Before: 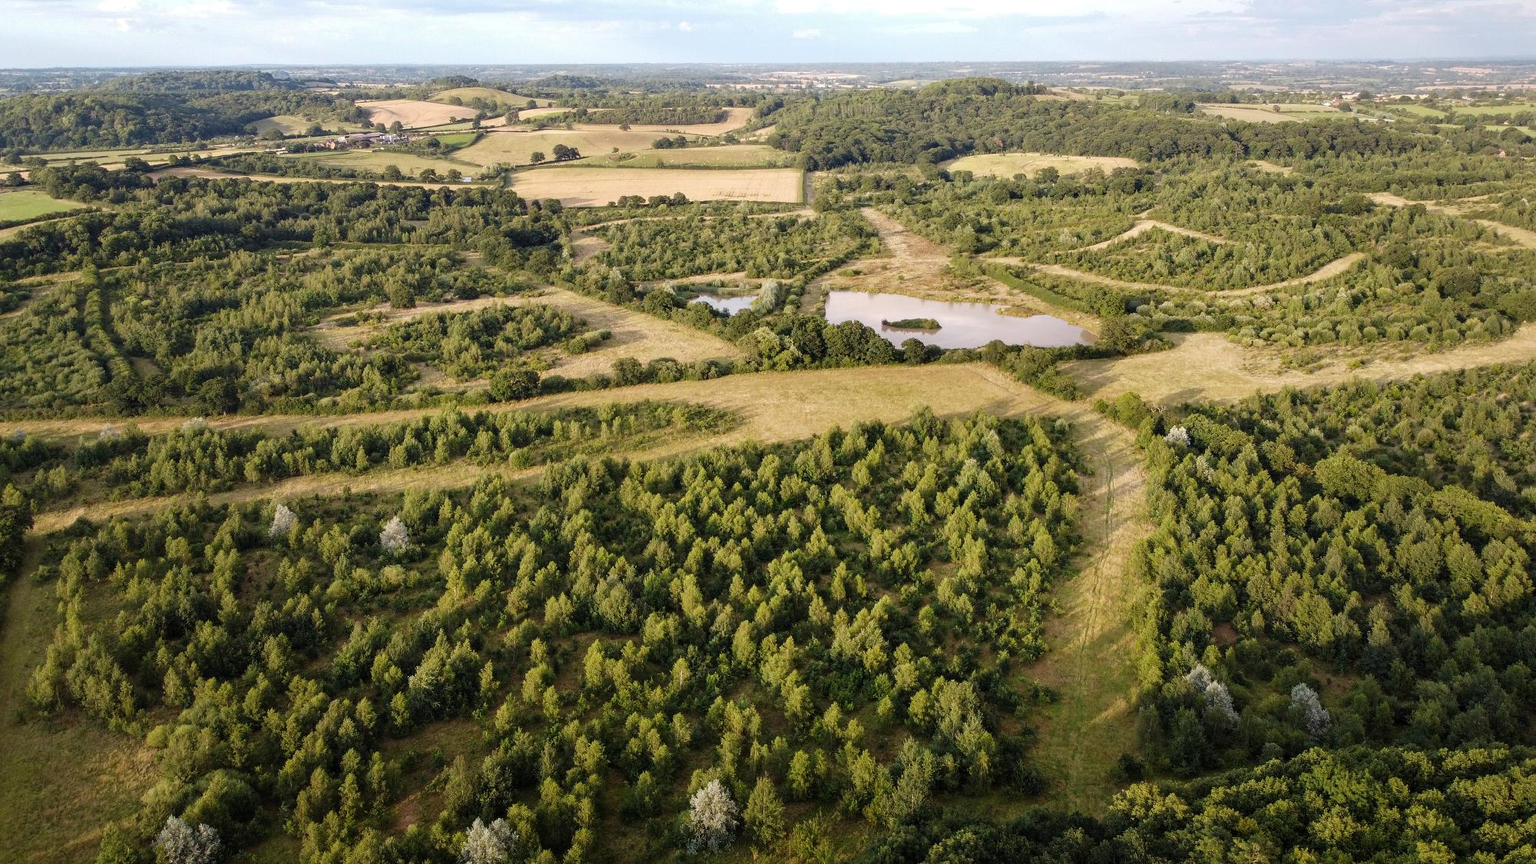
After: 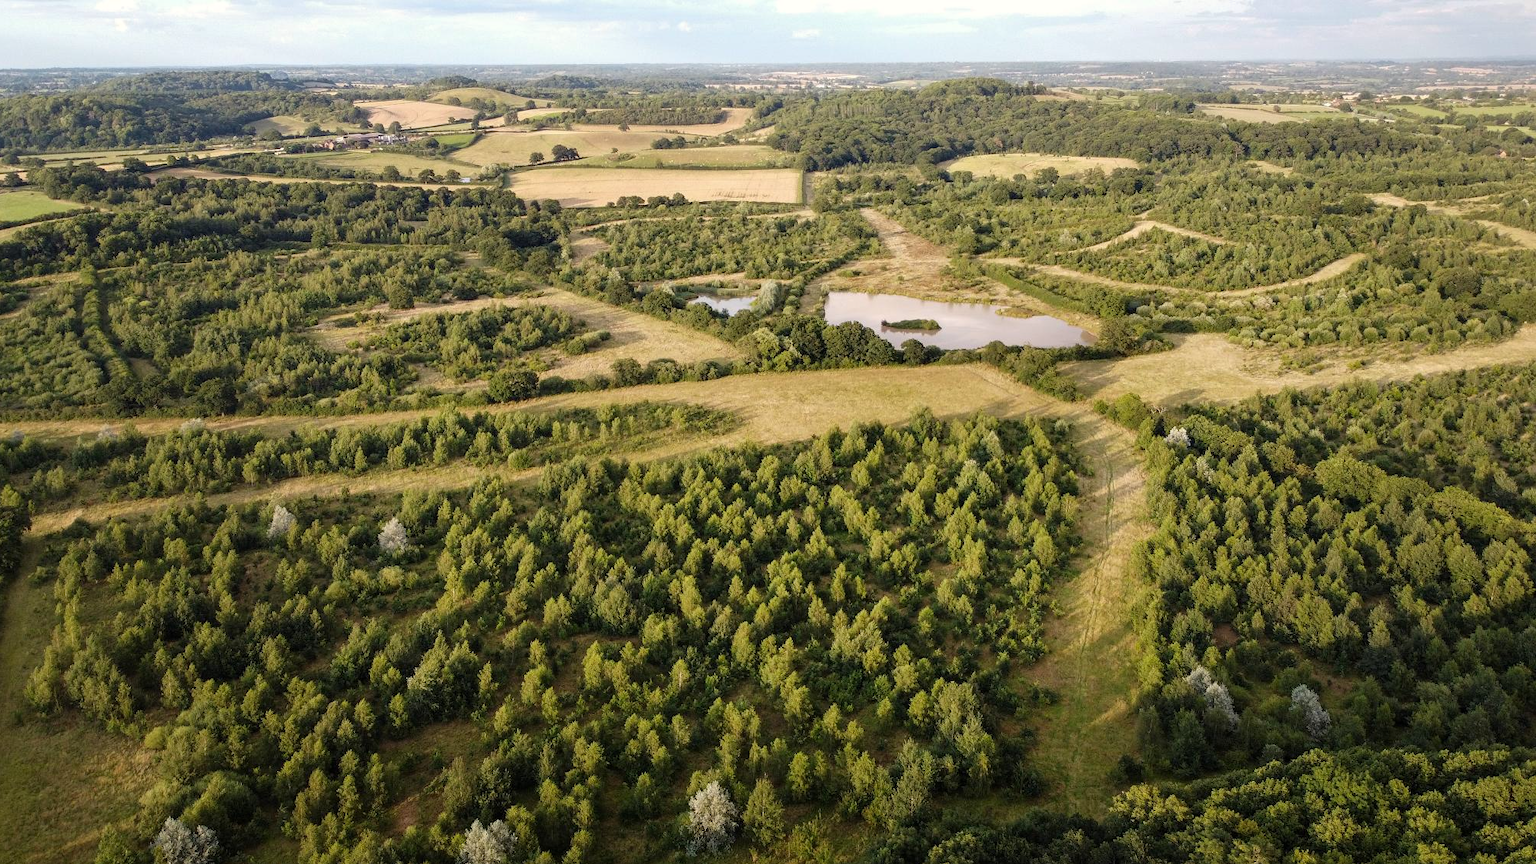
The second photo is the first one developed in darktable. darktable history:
crop and rotate: left 0.188%, bottom 0.002%
color correction: highlights b* 2.95
